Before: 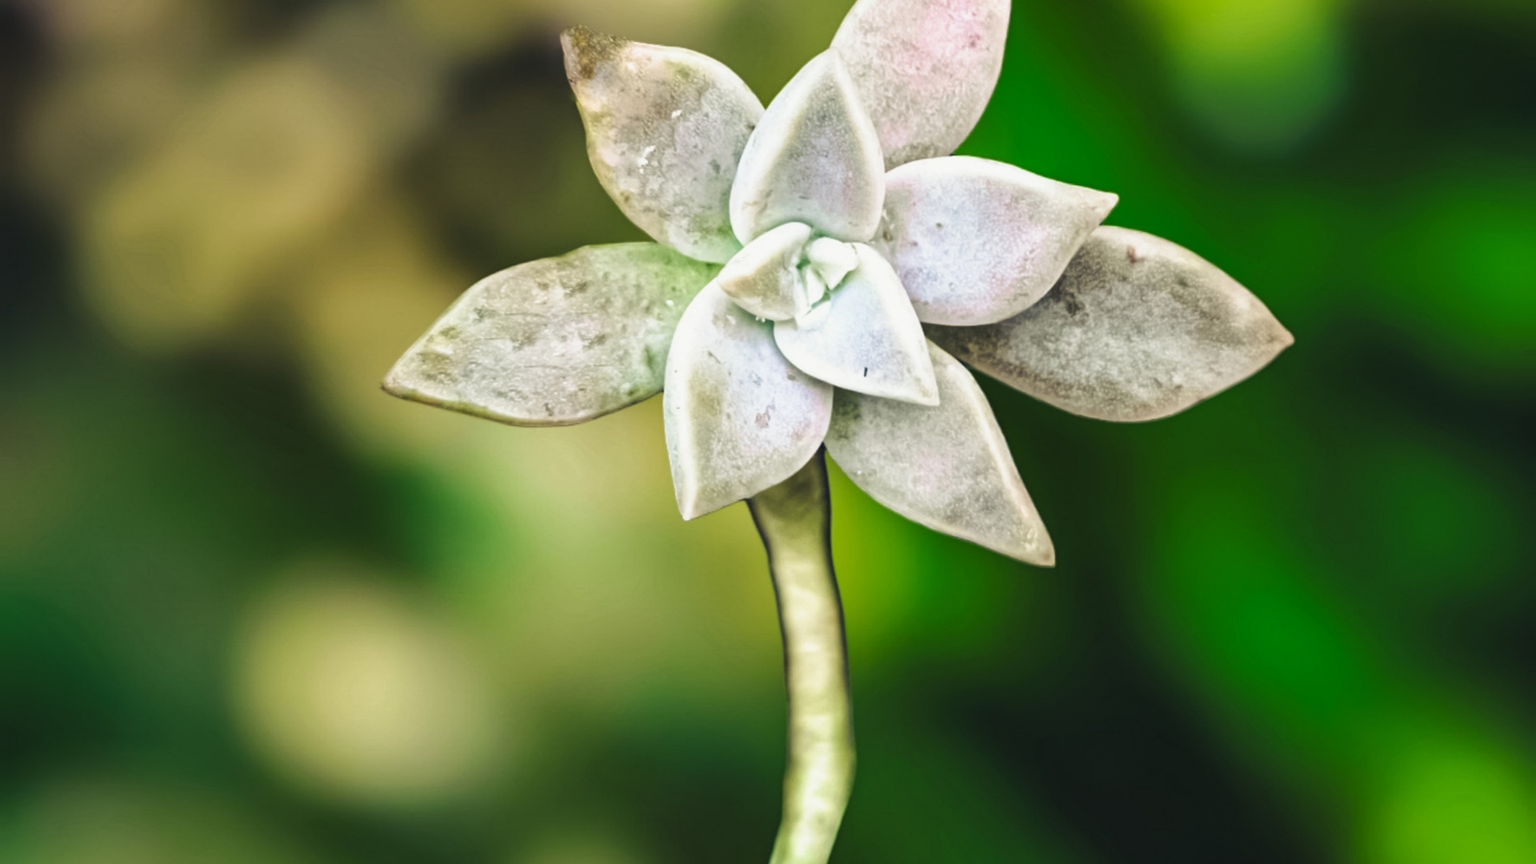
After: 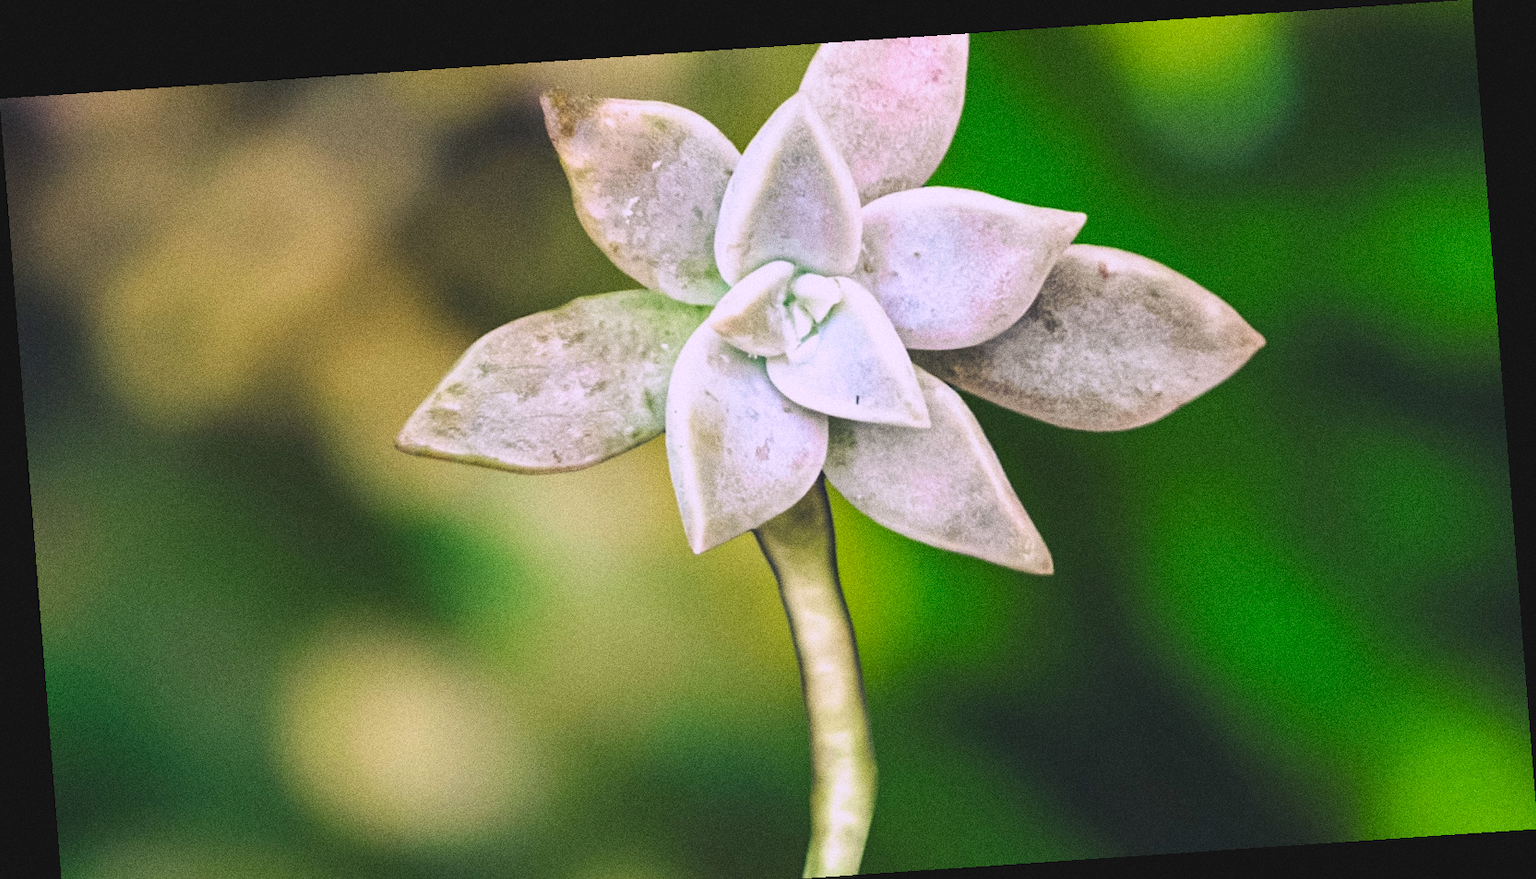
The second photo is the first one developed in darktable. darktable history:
white balance: red 1.066, blue 1.119
grain: coarseness 0.09 ISO, strength 40%
crop and rotate: top 0%, bottom 5.097%
contrast brightness saturation: contrast -0.1, brightness 0.05, saturation 0.08
exposure: exposure -0.072 EV, compensate highlight preservation false
rotate and perspective: rotation -4.2°, shear 0.006, automatic cropping off
